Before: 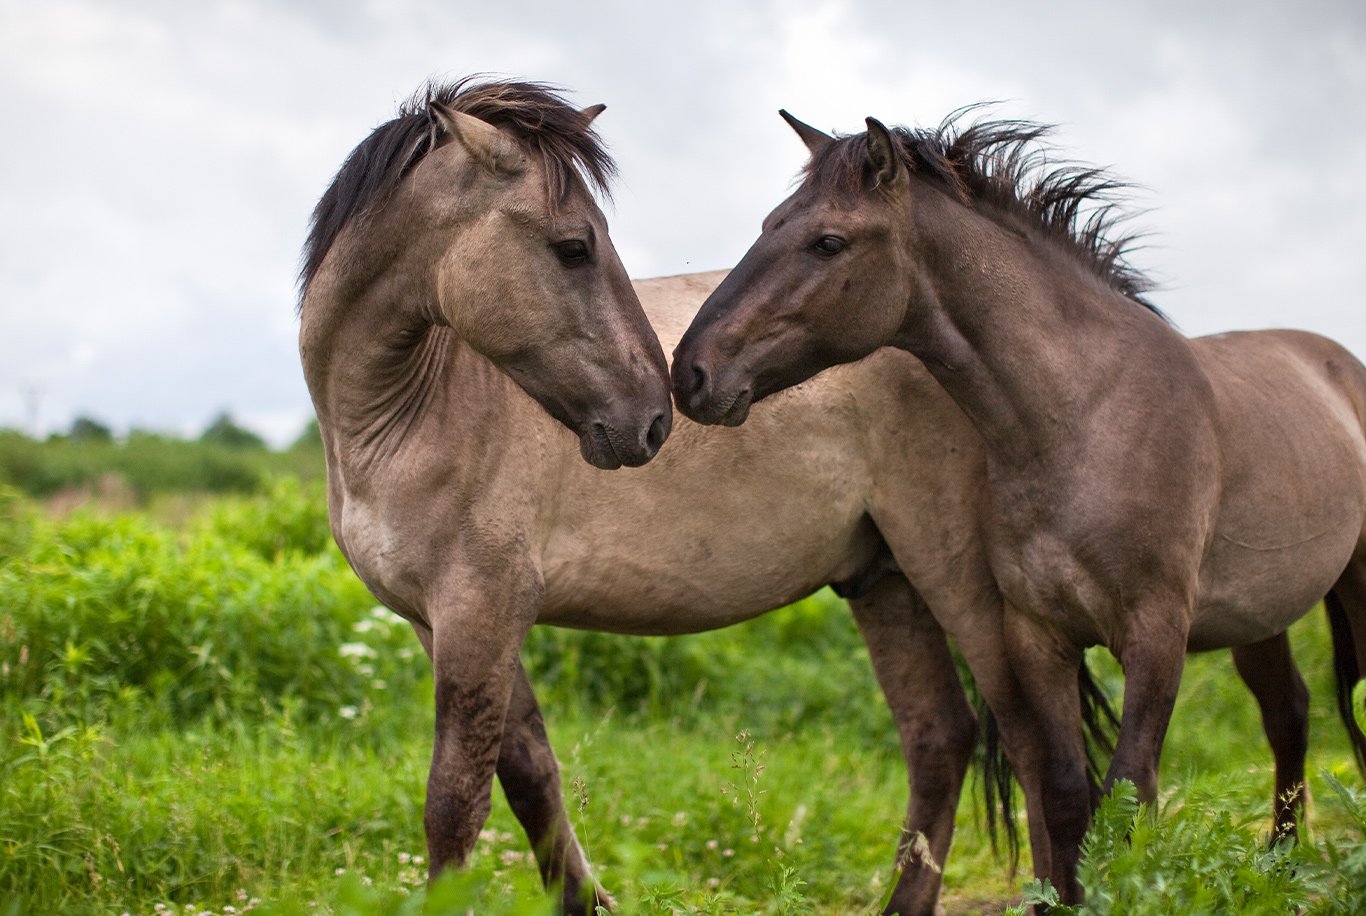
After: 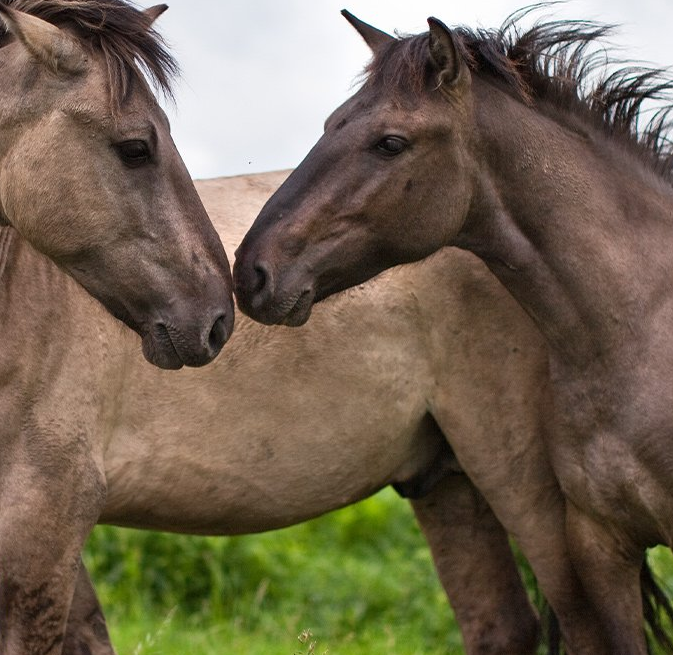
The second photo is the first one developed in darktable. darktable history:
crop: left 32.065%, top 10.986%, right 18.609%, bottom 17.474%
